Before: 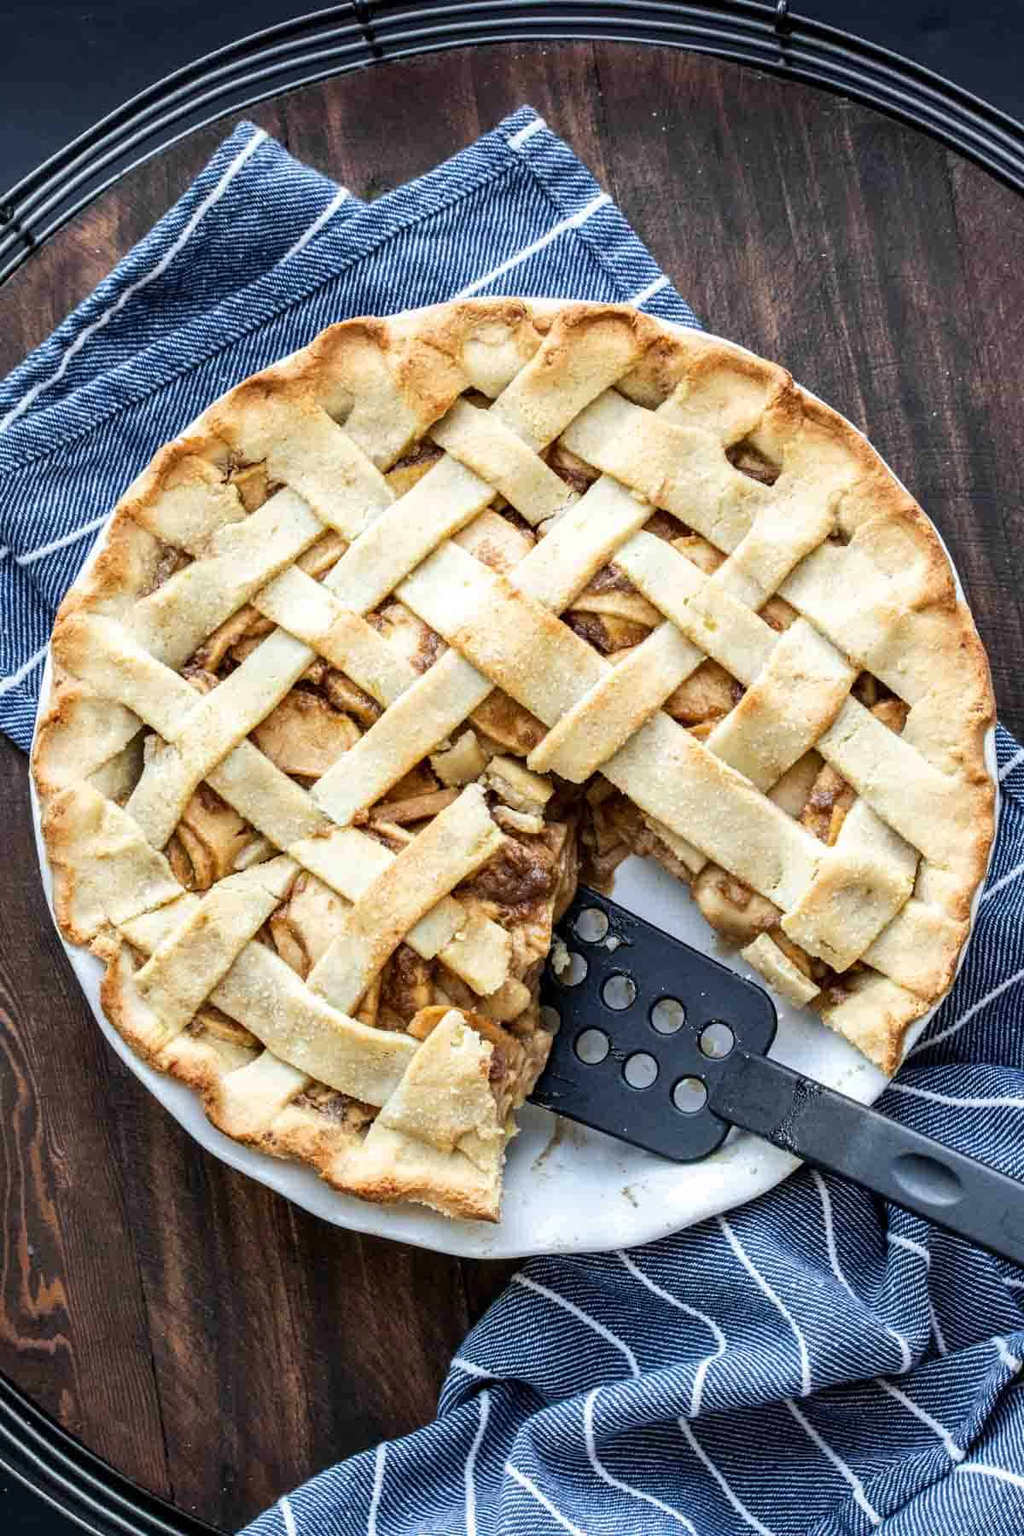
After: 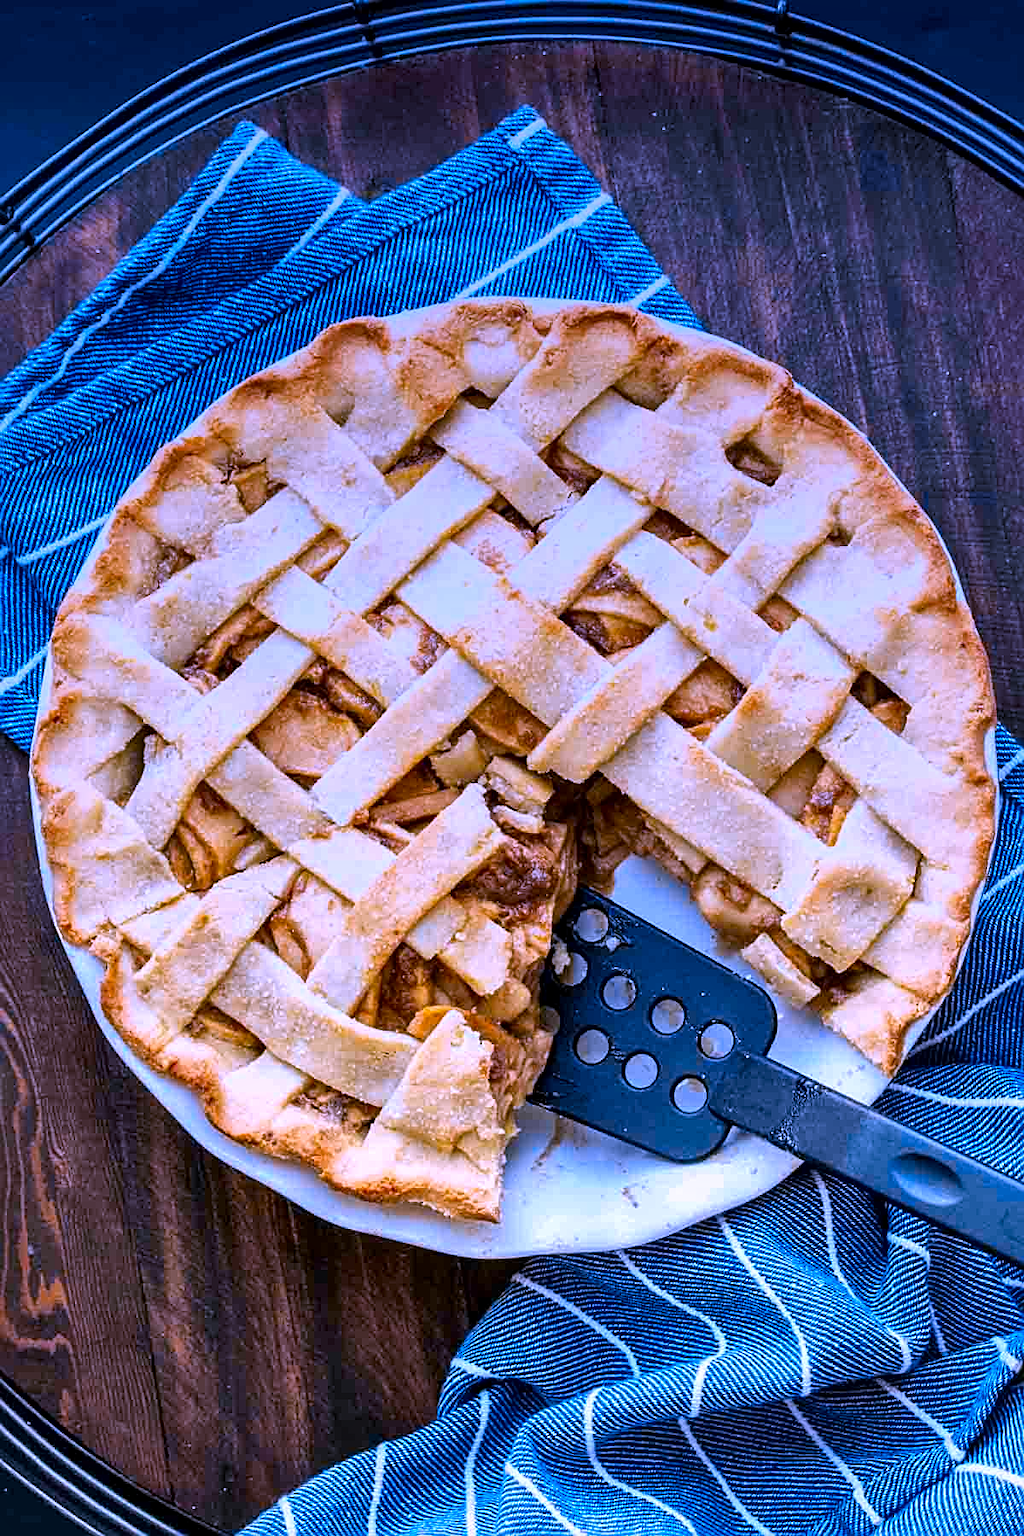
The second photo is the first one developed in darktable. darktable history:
color contrast: green-magenta contrast 1.12, blue-yellow contrast 1.95, unbound 0
graduated density: hue 238.83°, saturation 50%
local contrast: mode bilateral grid, contrast 20, coarseness 50, detail 130%, midtone range 0.2
sharpen: on, module defaults
color correction: highlights a* 15.03, highlights b* -25.07
